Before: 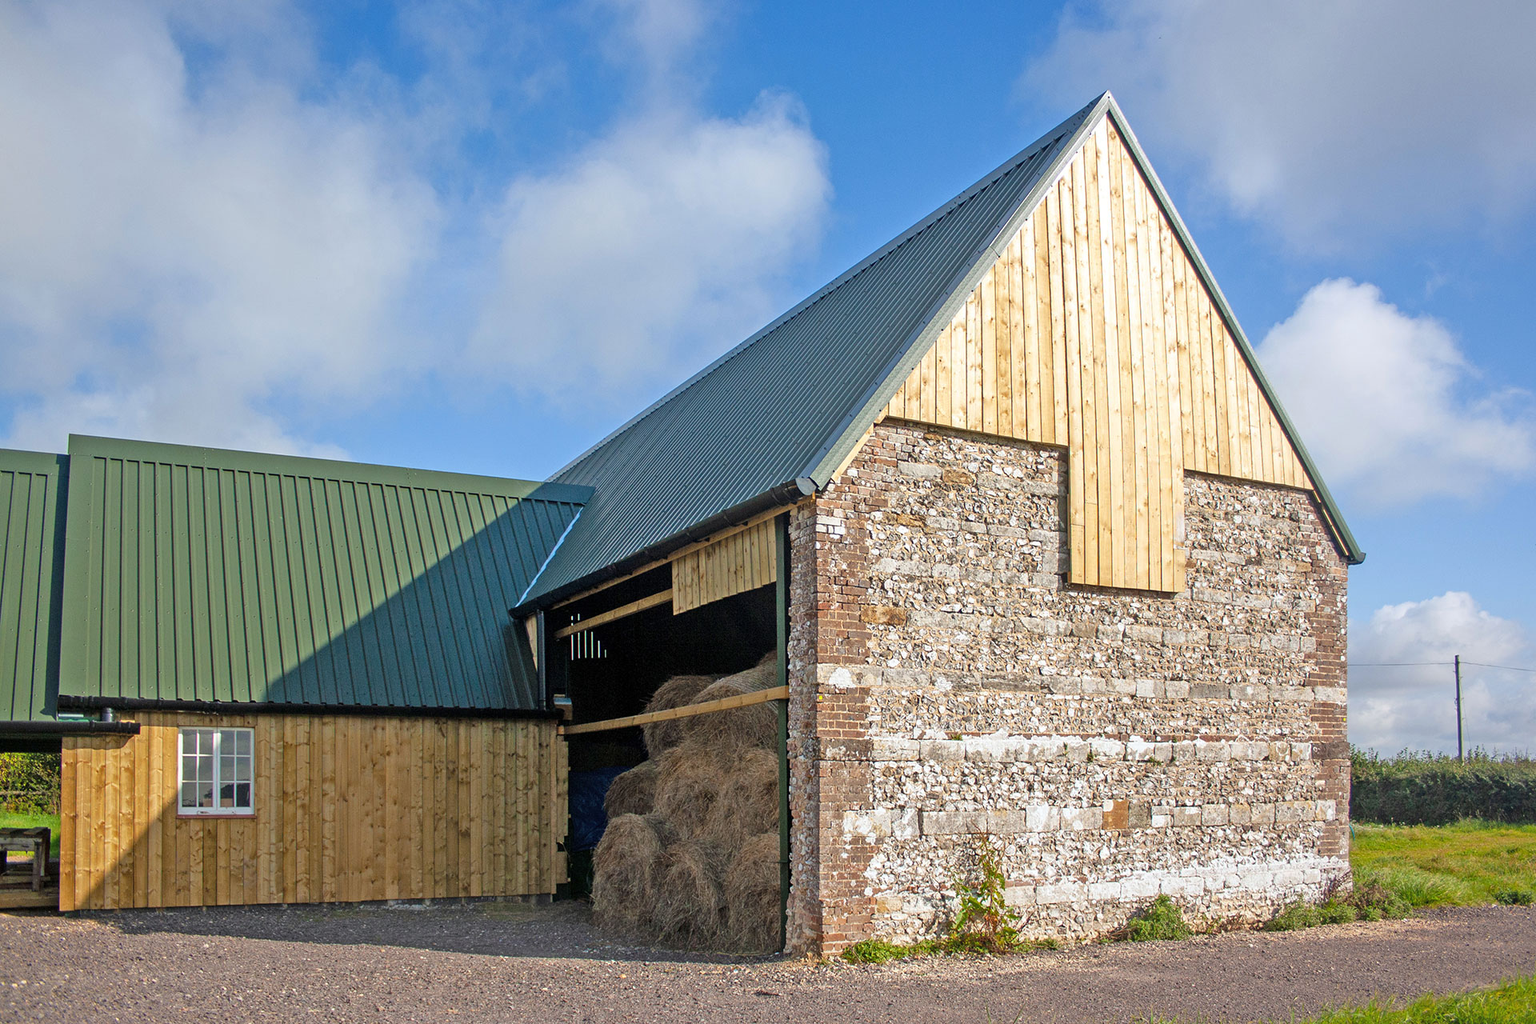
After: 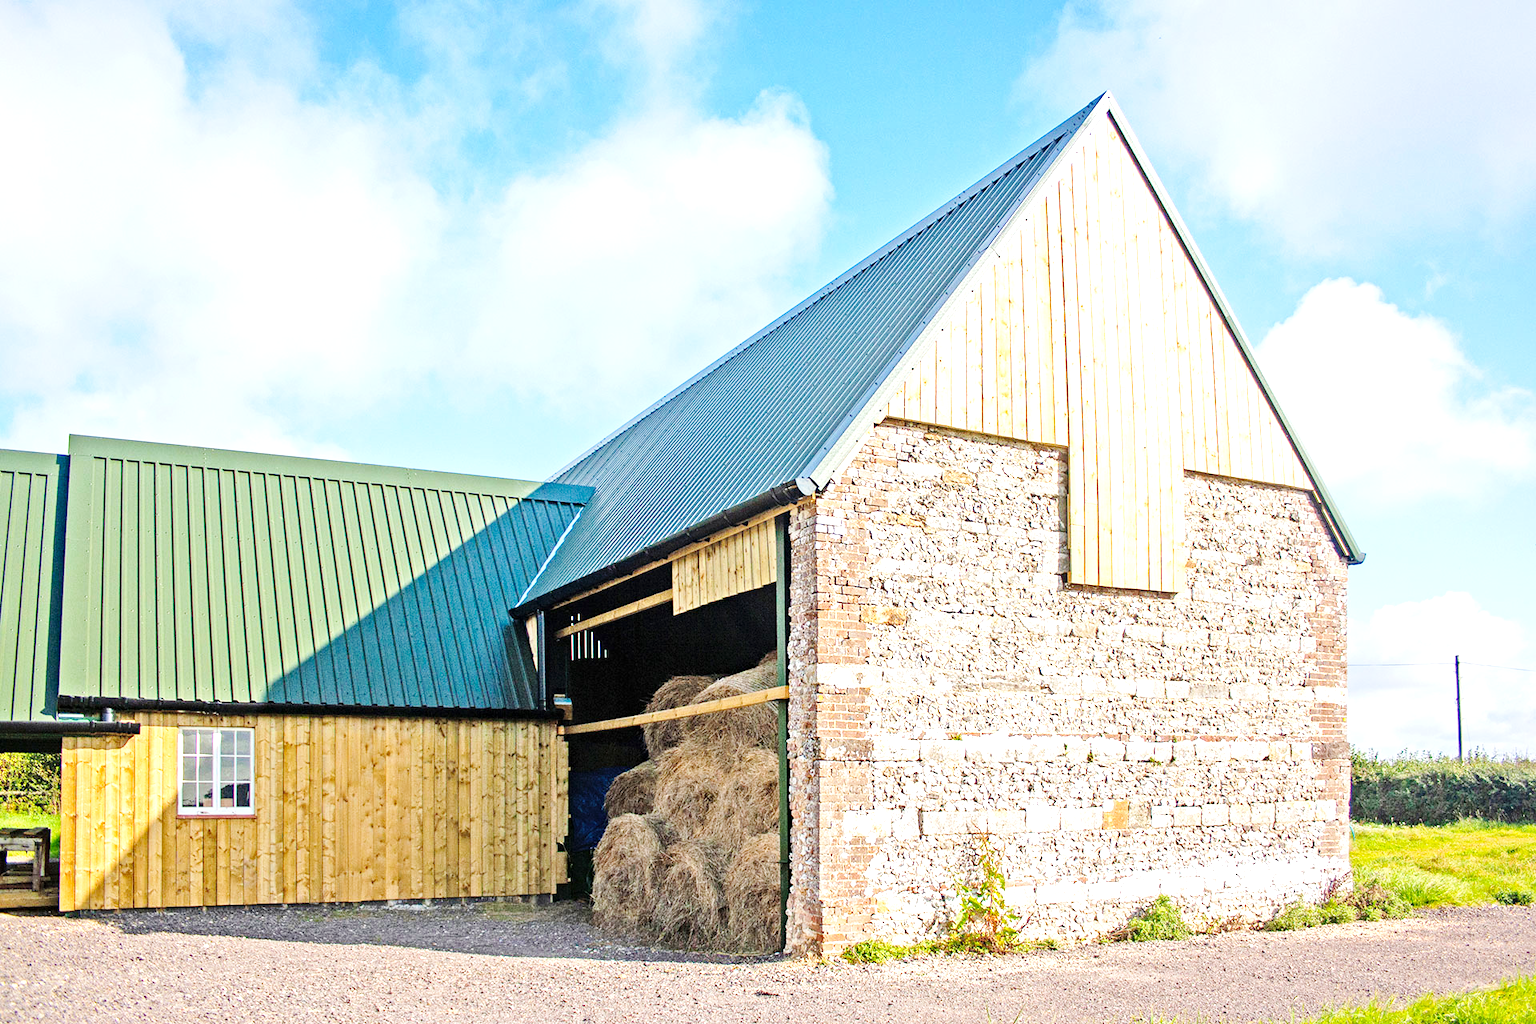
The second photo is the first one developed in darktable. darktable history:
haze removal: compatibility mode true, adaptive false
exposure: black level correction 0, exposure 1.2 EV, compensate exposure bias true, compensate highlight preservation false
base curve: curves: ch0 [(0, 0) (0.032, 0.025) (0.121, 0.166) (0.206, 0.329) (0.605, 0.79) (1, 1)], preserve colors none
